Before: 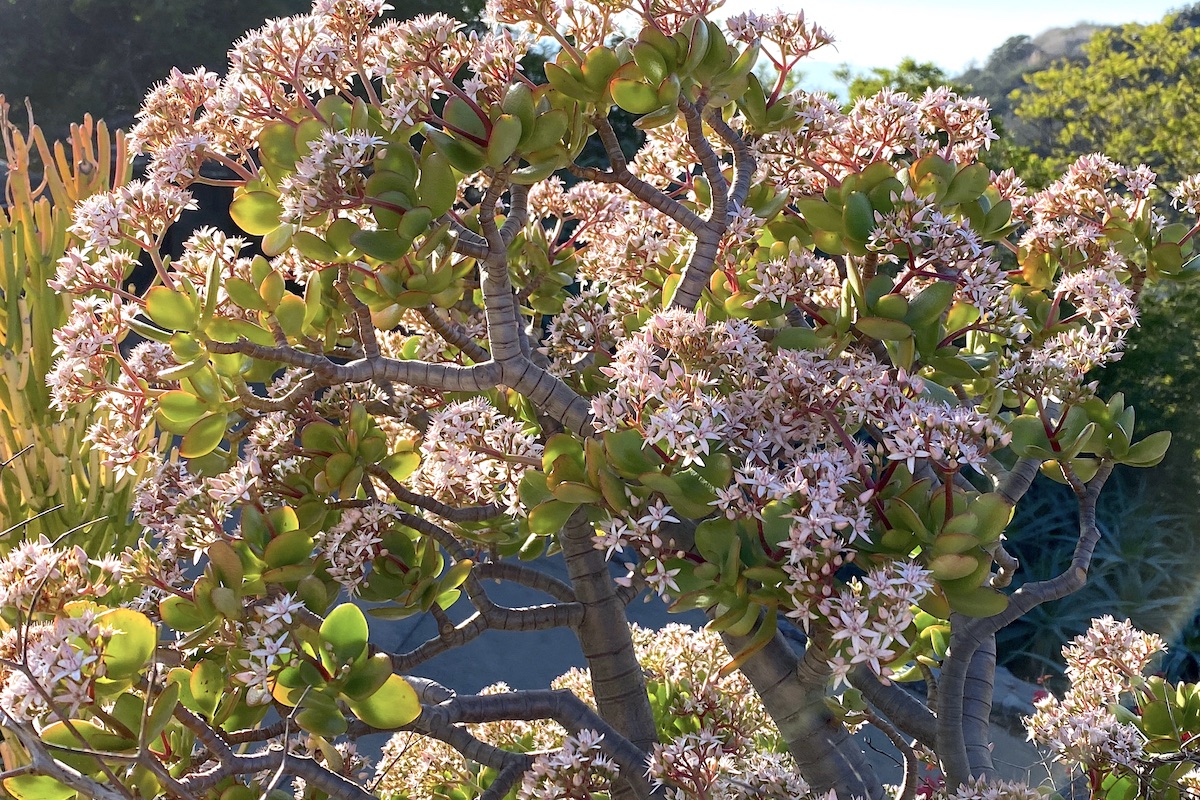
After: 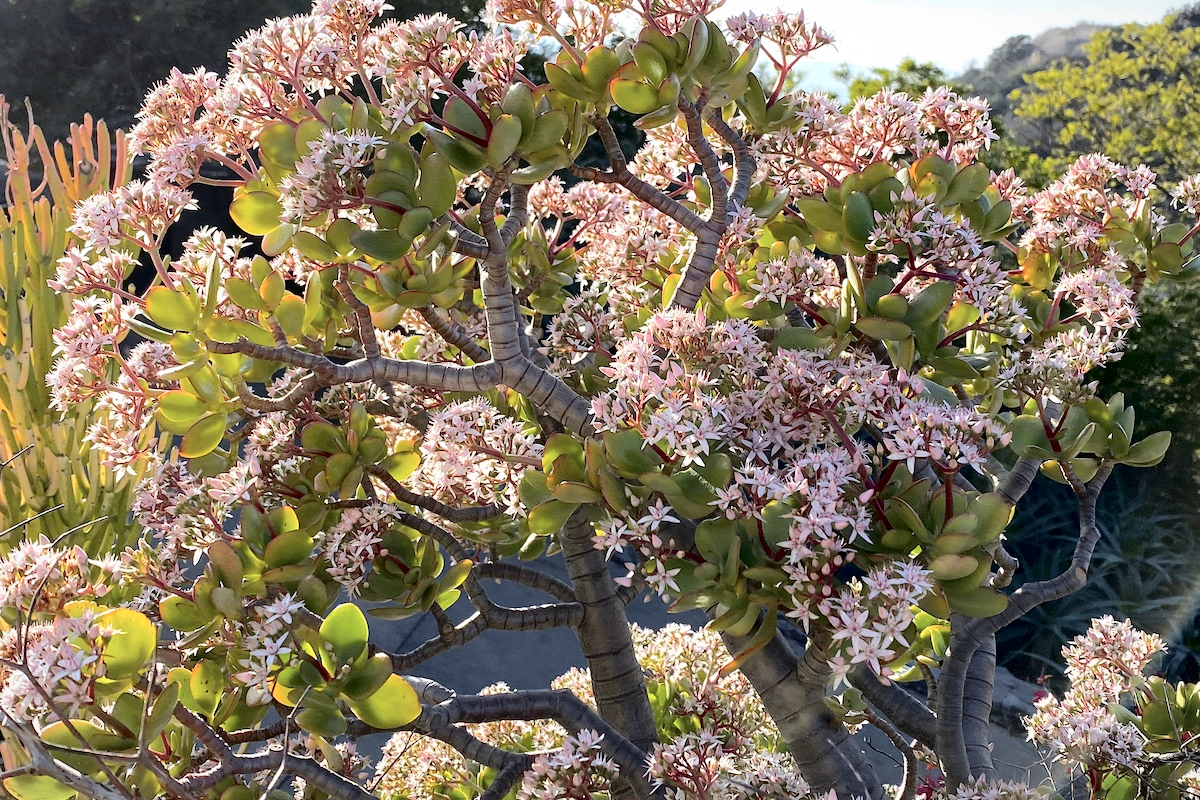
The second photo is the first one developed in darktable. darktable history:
vignetting: fall-off start 85%, fall-off radius 80%, brightness -0.182, saturation -0.3, width/height ratio 1.219, dithering 8-bit output, unbound false
tone curve: curves: ch0 [(0.003, 0) (0.066, 0.017) (0.163, 0.09) (0.264, 0.238) (0.395, 0.421) (0.517, 0.575) (0.633, 0.687) (0.791, 0.814) (1, 1)]; ch1 [(0, 0) (0.149, 0.17) (0.327, 0.339) (0.39, 0.403) (0.456, 0.463) (0.501, 0.502) (0.512, 0.507) (0.53, 0.533) (0.575, 0.592) (0.671, 0.655) (0.729, 0.679) (1, 1)]; ch2 [(0, 0) (0.337, 0.382) (0.464, 0.47) (0.501, 0.502) (0.527, 0.532) (0.563, 0.555) (0.615, 0.61) (0.663, 0.68) (1, 1)], color space Lab, independent channels, preserve colors none
